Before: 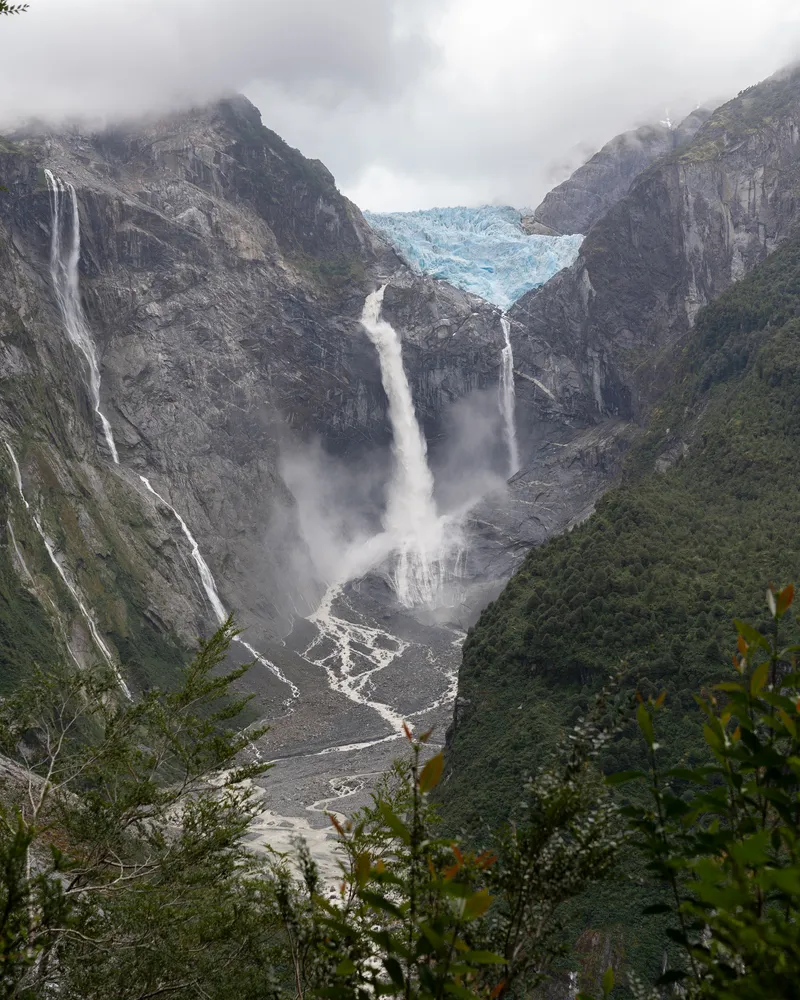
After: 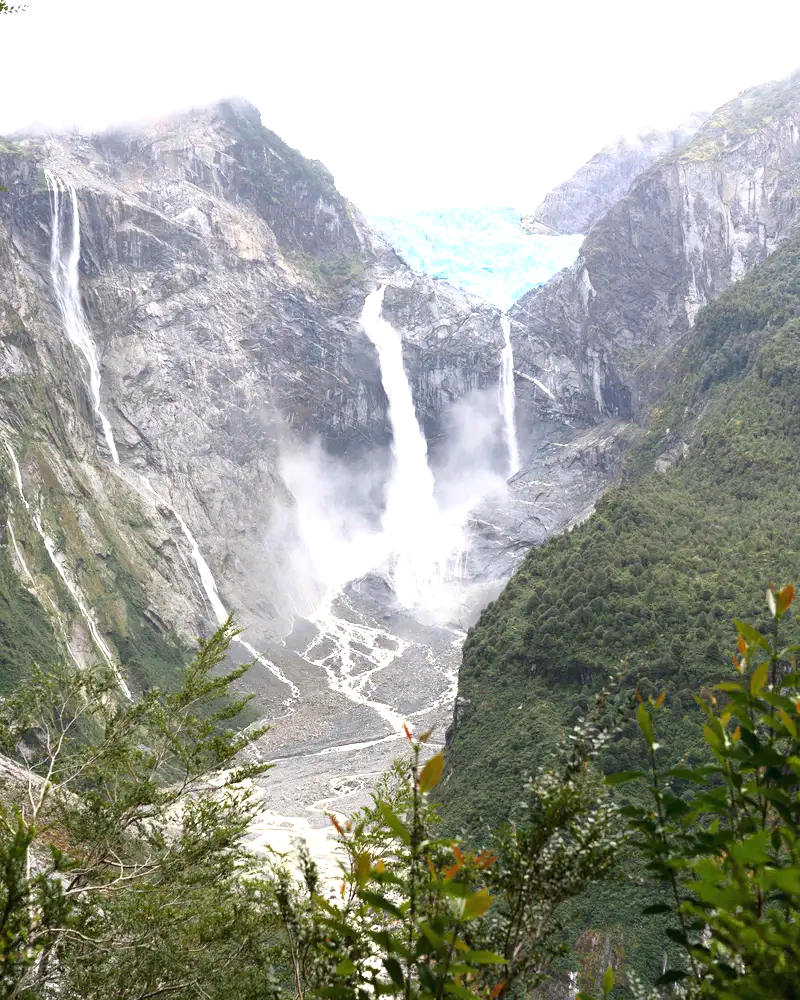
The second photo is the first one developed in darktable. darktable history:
base curve: curves: ch0 [(0, 0) (0.666, 0.806) (1, 1)]
exposure: black level correction 0, exposure 1.388 EV, compensate exposure bias true, compensate highlight preservation false
tone equalizer: on, module defaults
